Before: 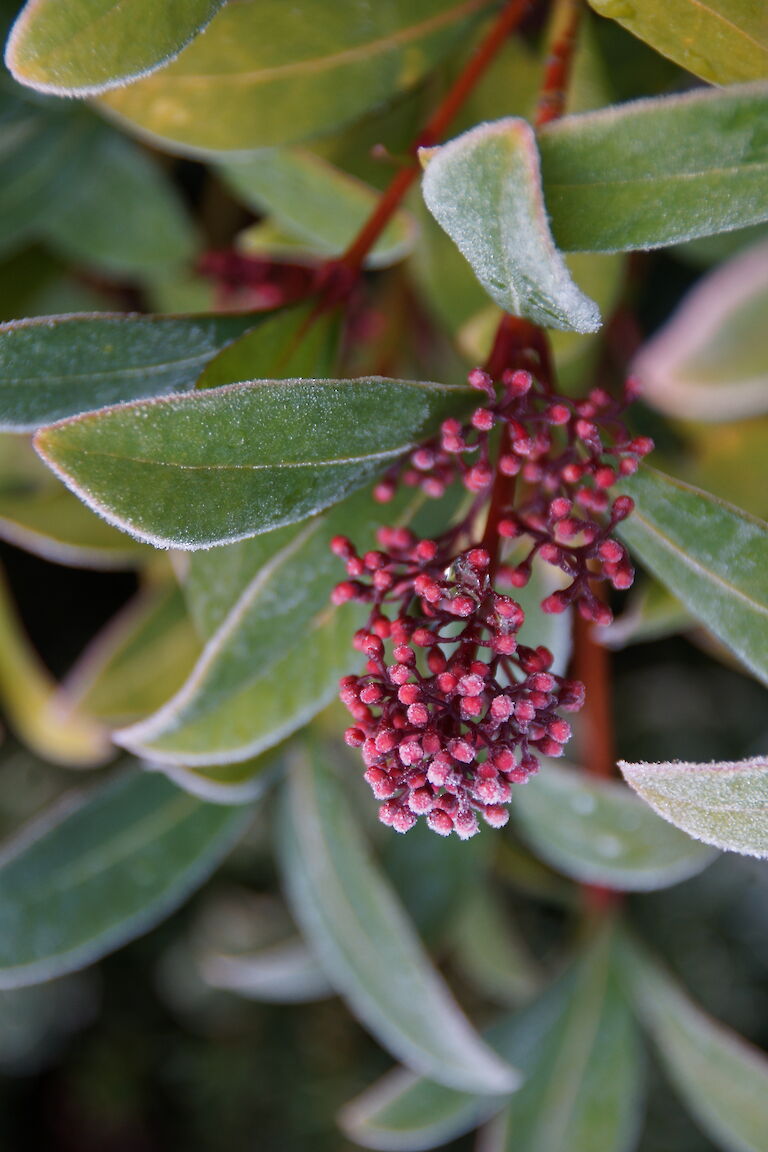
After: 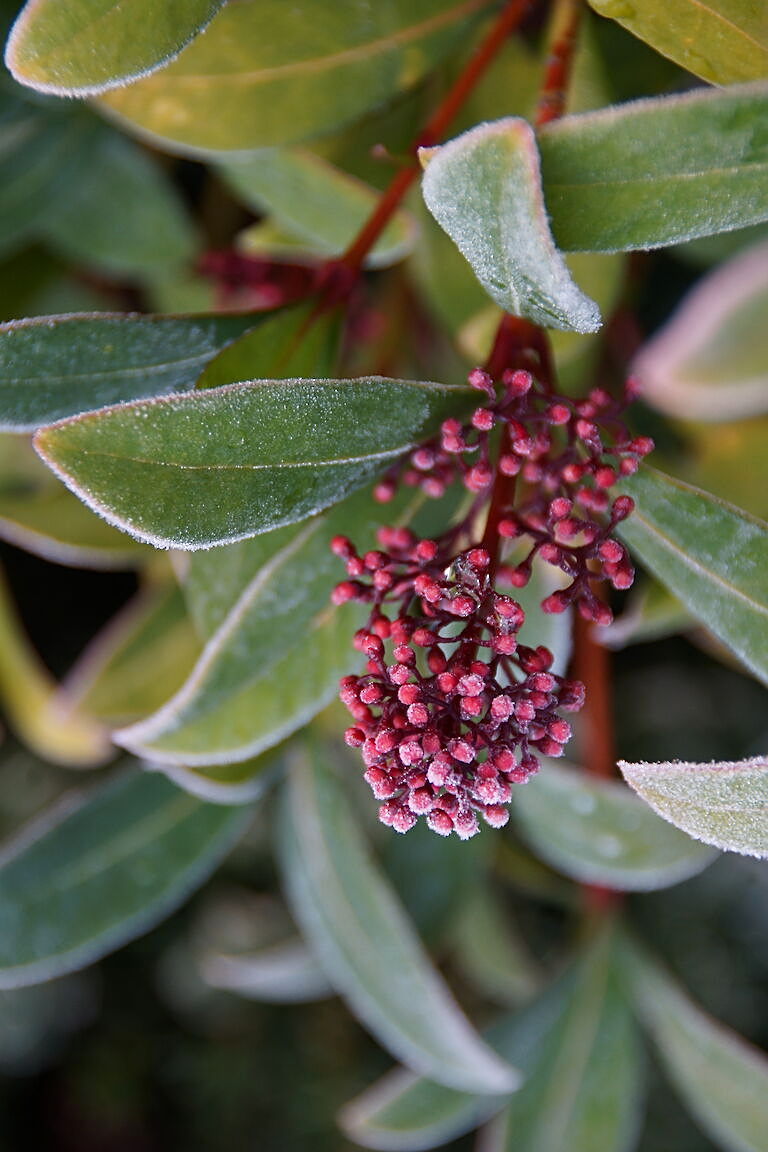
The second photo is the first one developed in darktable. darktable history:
sharpen: on, module defaults
contrast brightness saturation: contrast 0.08, saturation 0.02
